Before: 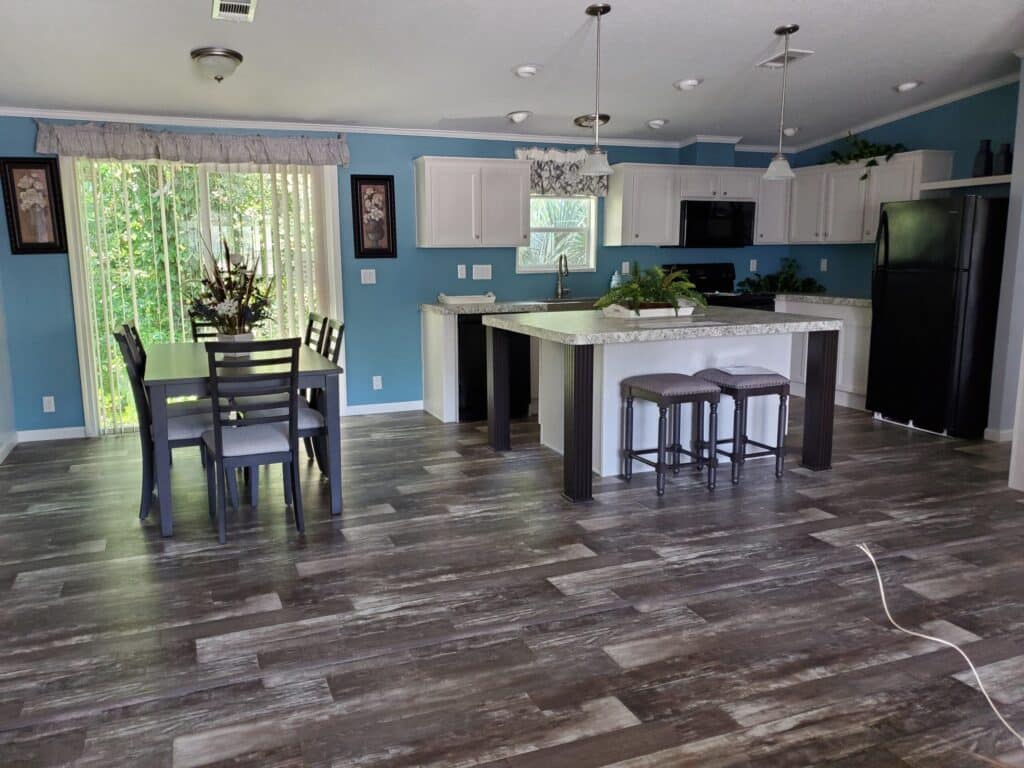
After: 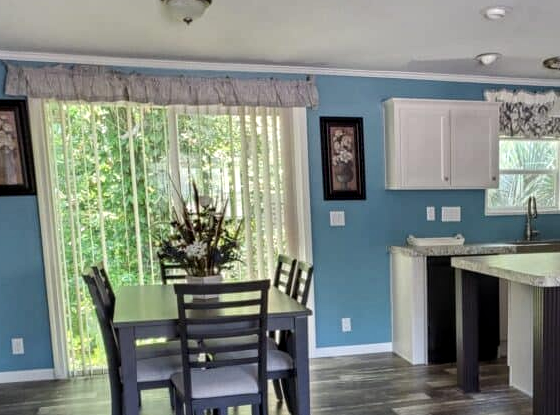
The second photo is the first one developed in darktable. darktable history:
crop and rotate: left 3.07%, top 7.606%, right 42.242%, bottom 38.32%
local contrast: highlights 55%, shadows 53%, detail 130%, midtone range 0.446
